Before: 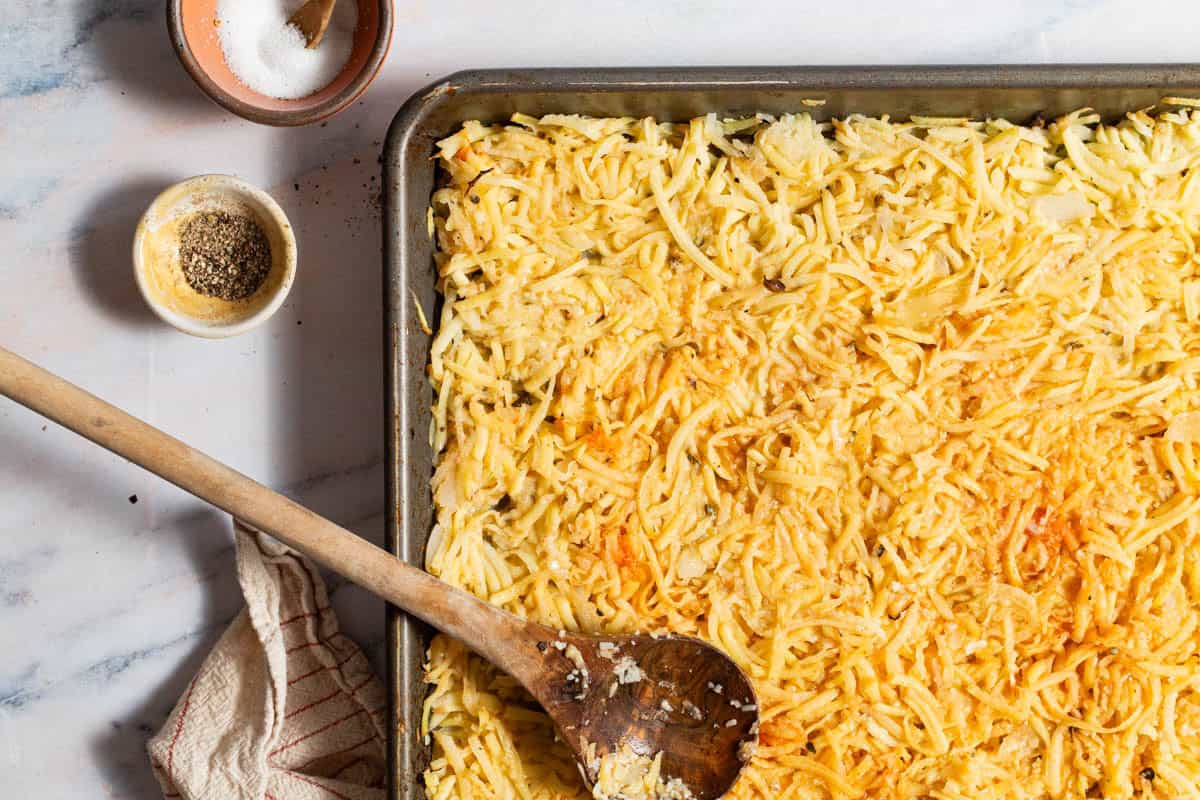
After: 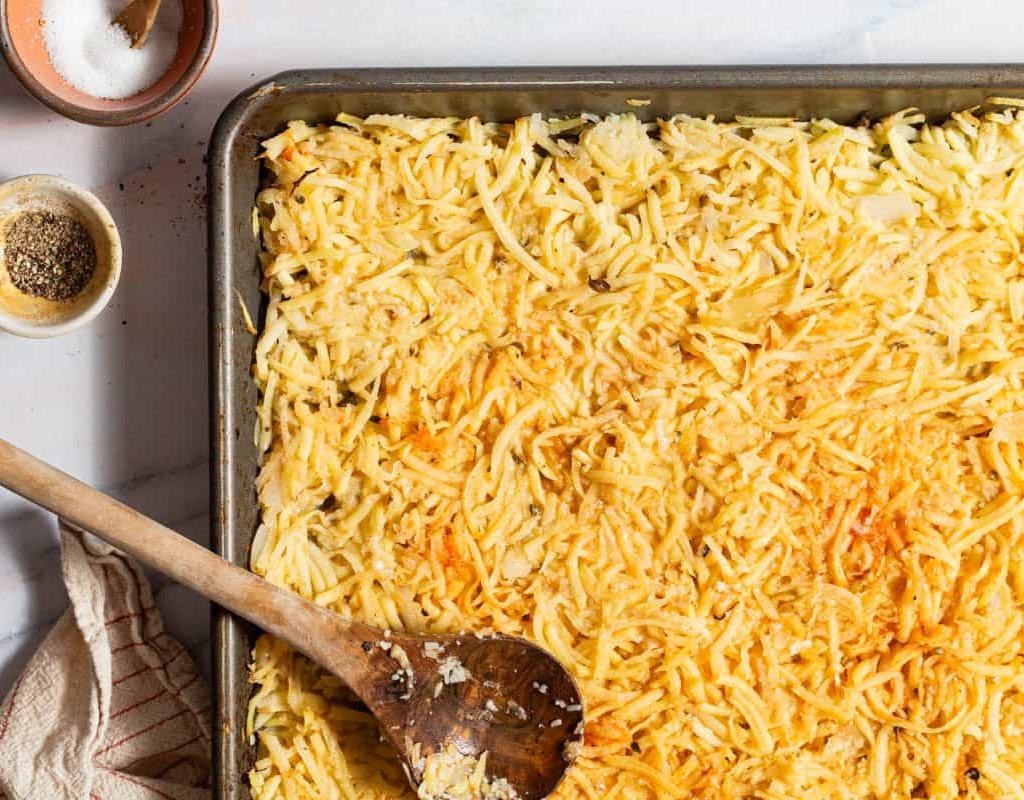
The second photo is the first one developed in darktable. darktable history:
crop and rotate: left 14.584%
rotate and perspective: crop left 0, crop top 0
